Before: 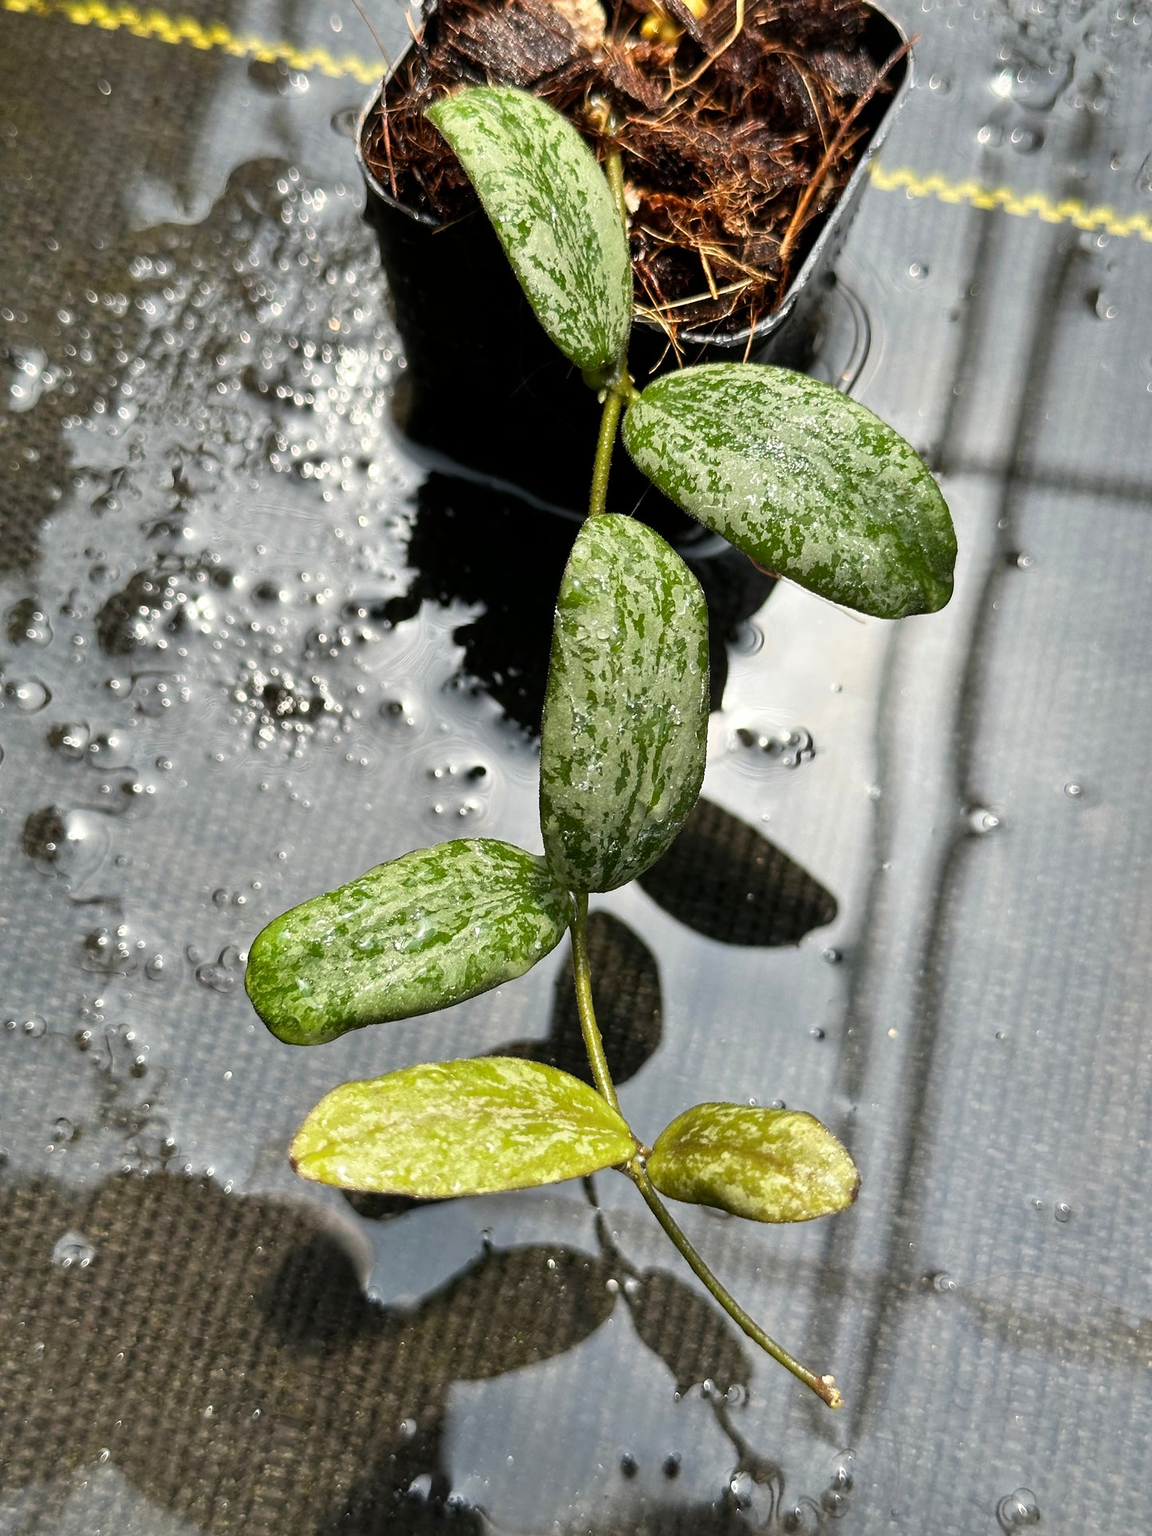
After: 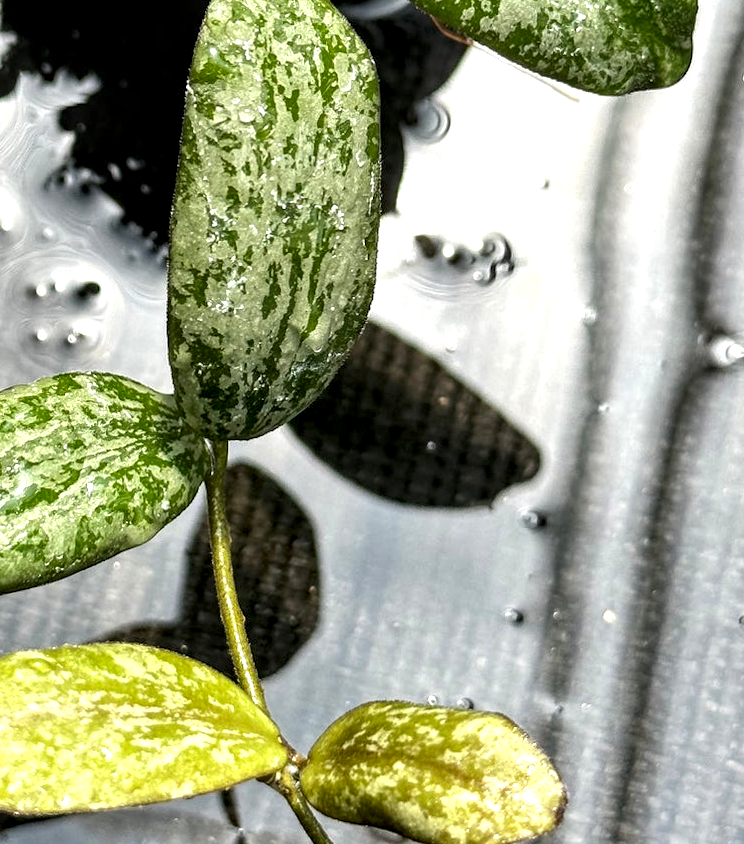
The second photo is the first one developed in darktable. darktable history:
crop: left 35.03%, top 36.625%, right 14.663%, bottom 20.057%
local contrast: detail 160%
rotate and perspective: lens shift (vertical) 0.048, lens shift (horizontal) -0.024, automatic cropping off
exposure: exposure 0.4 EV, compensate highlight preservation false
